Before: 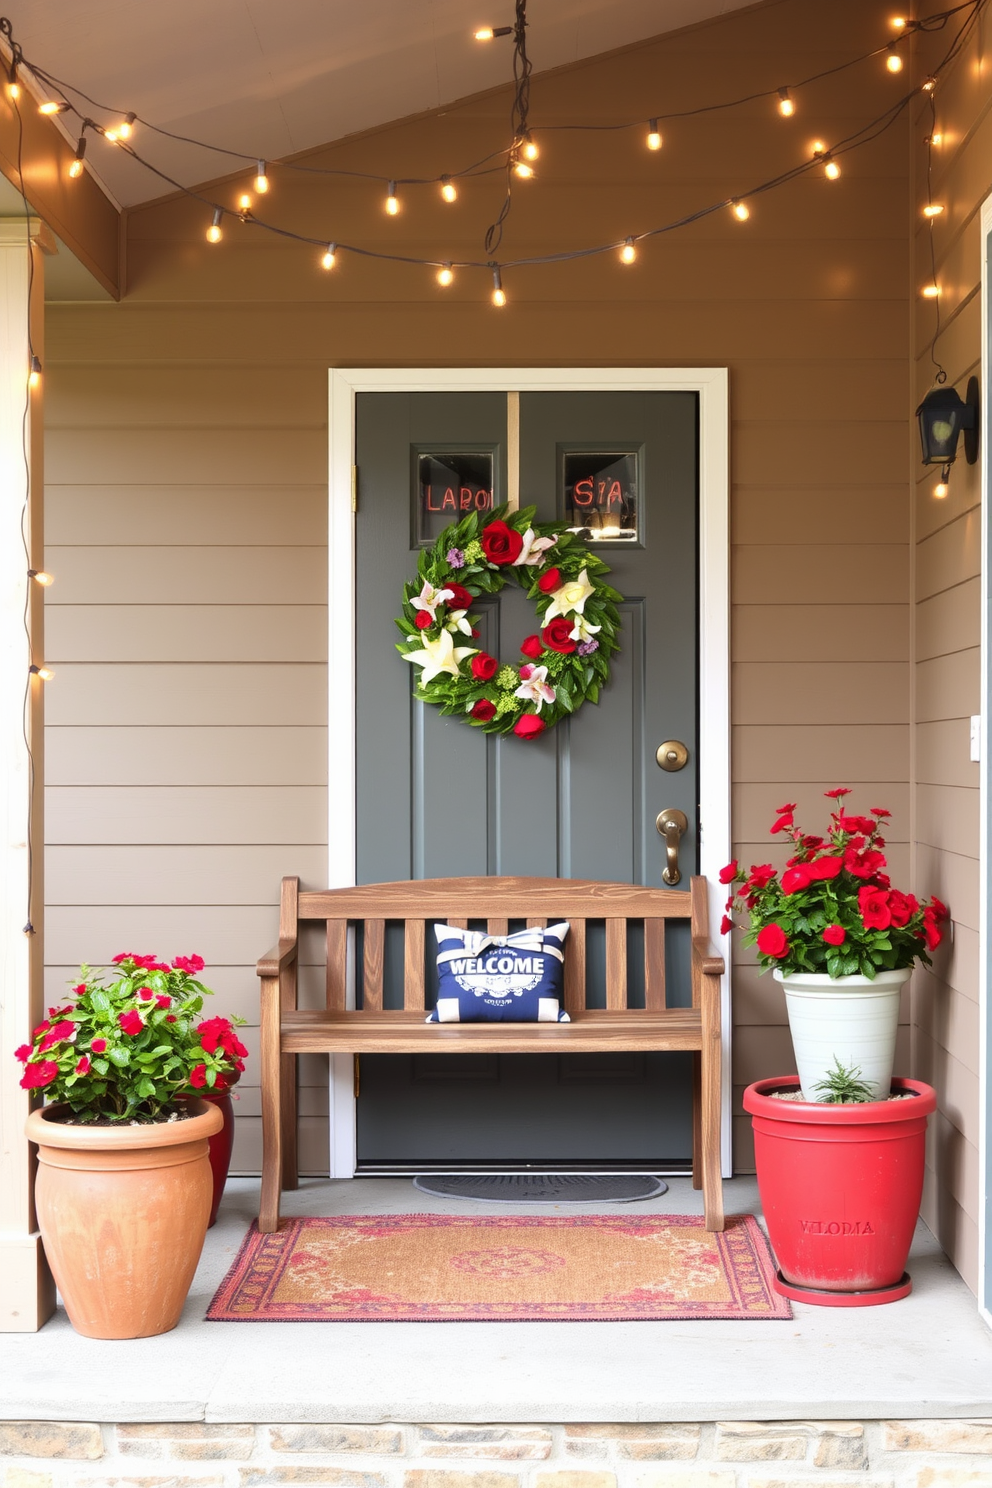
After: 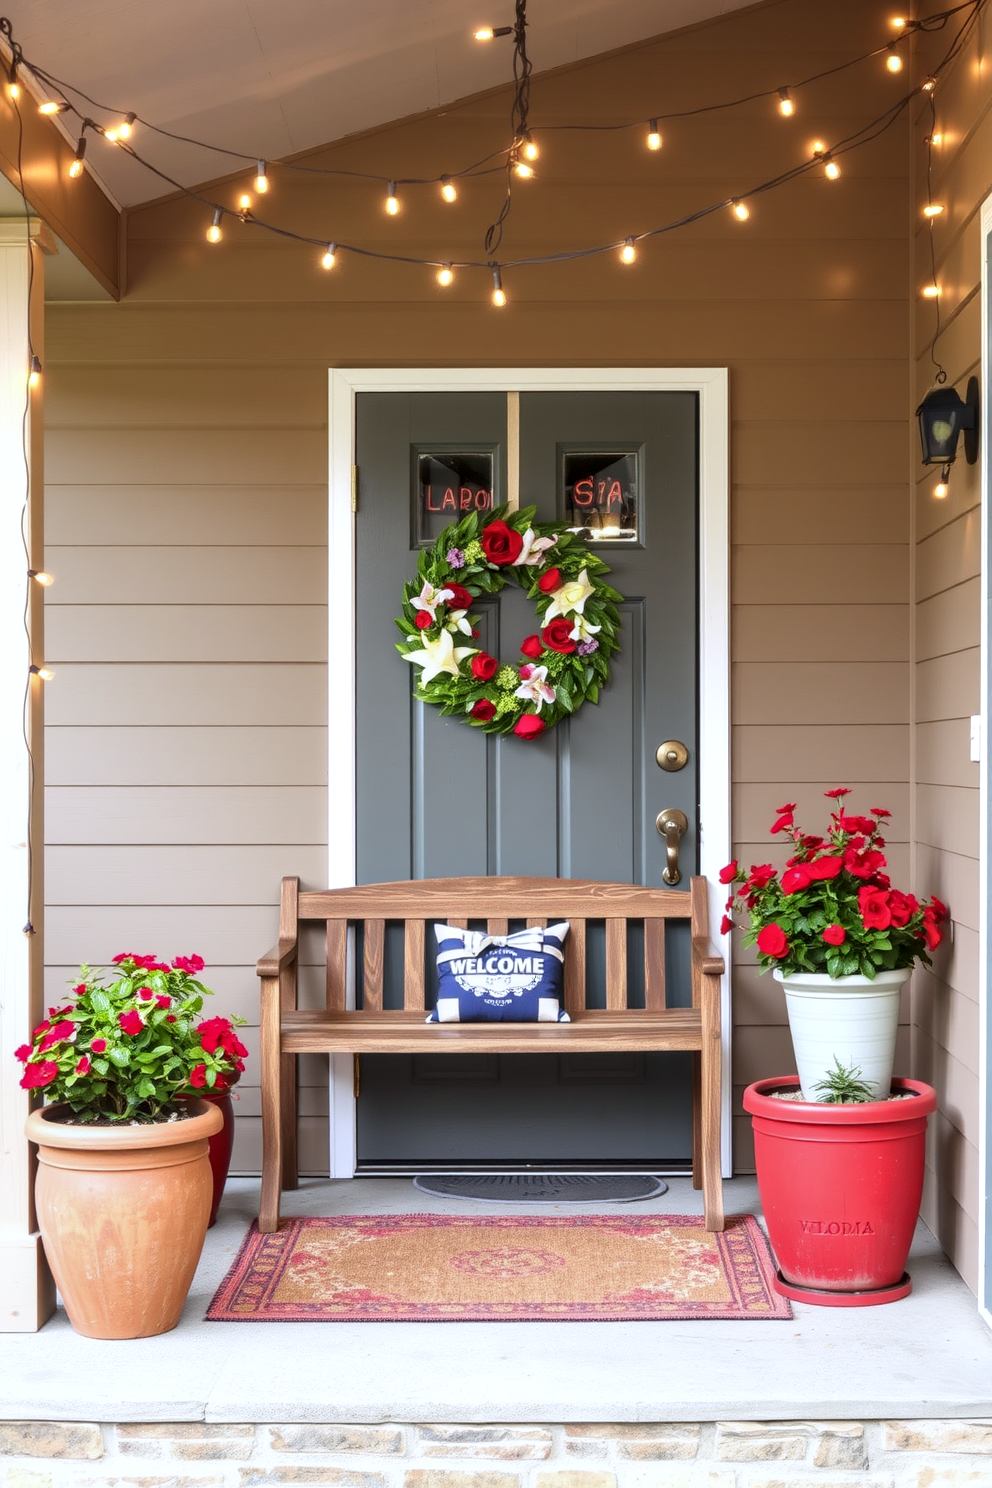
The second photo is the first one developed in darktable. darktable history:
white balance: red 0.974, blue 1.044
levels: levels [0, 0.498, 0.996]
local contrast: on, module defaults
